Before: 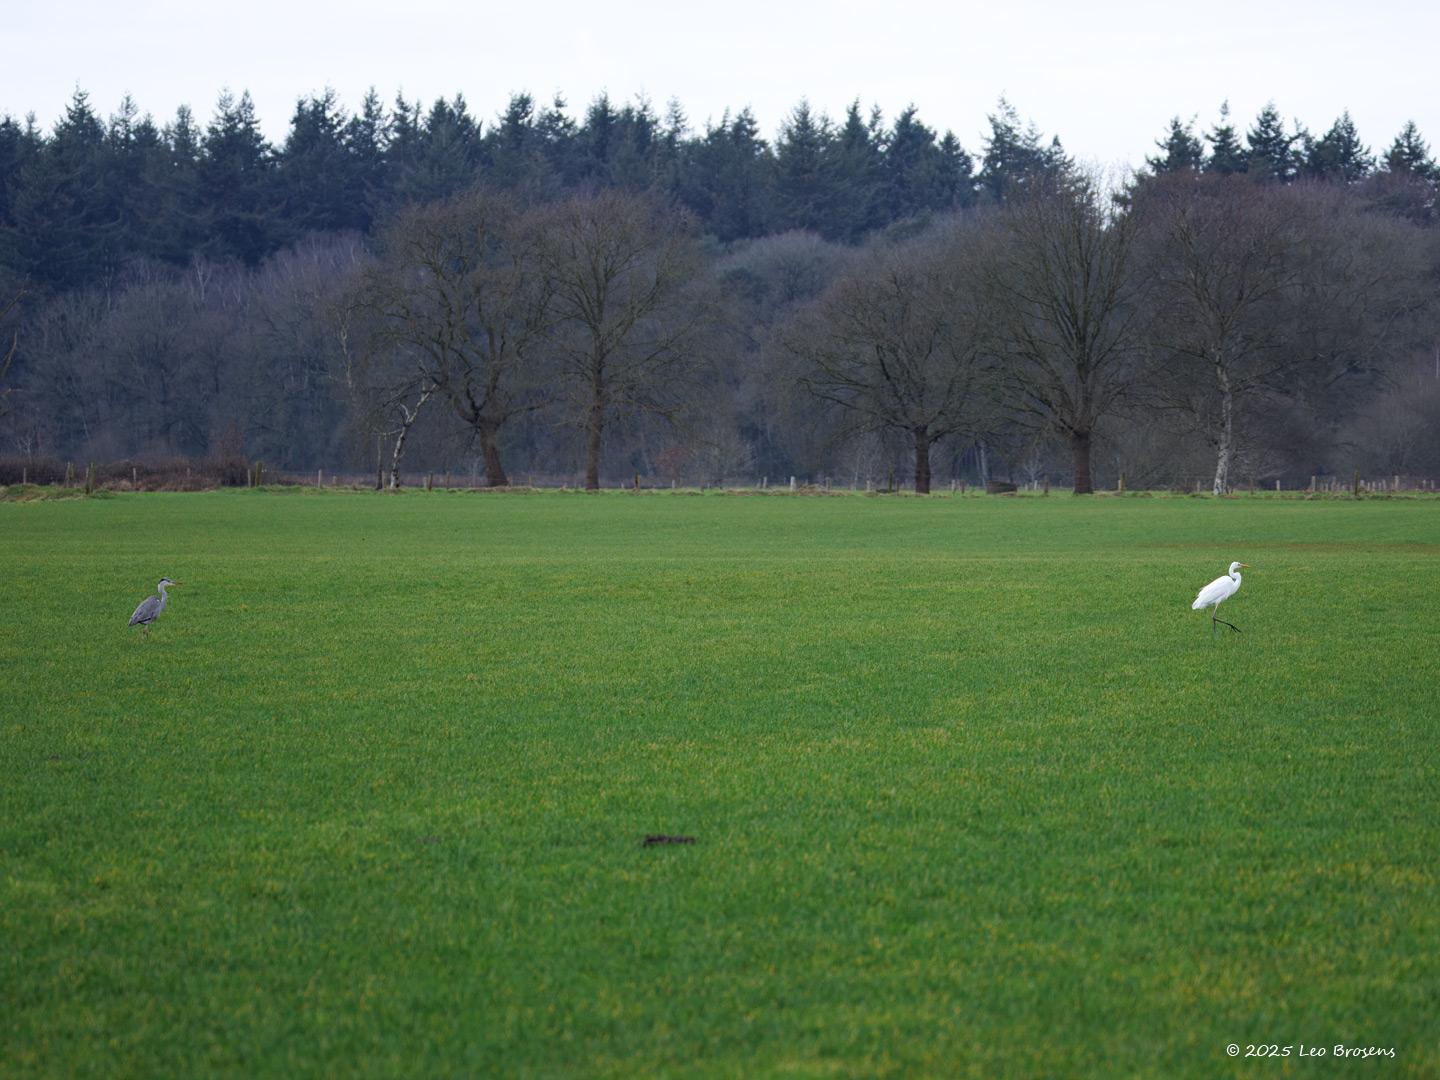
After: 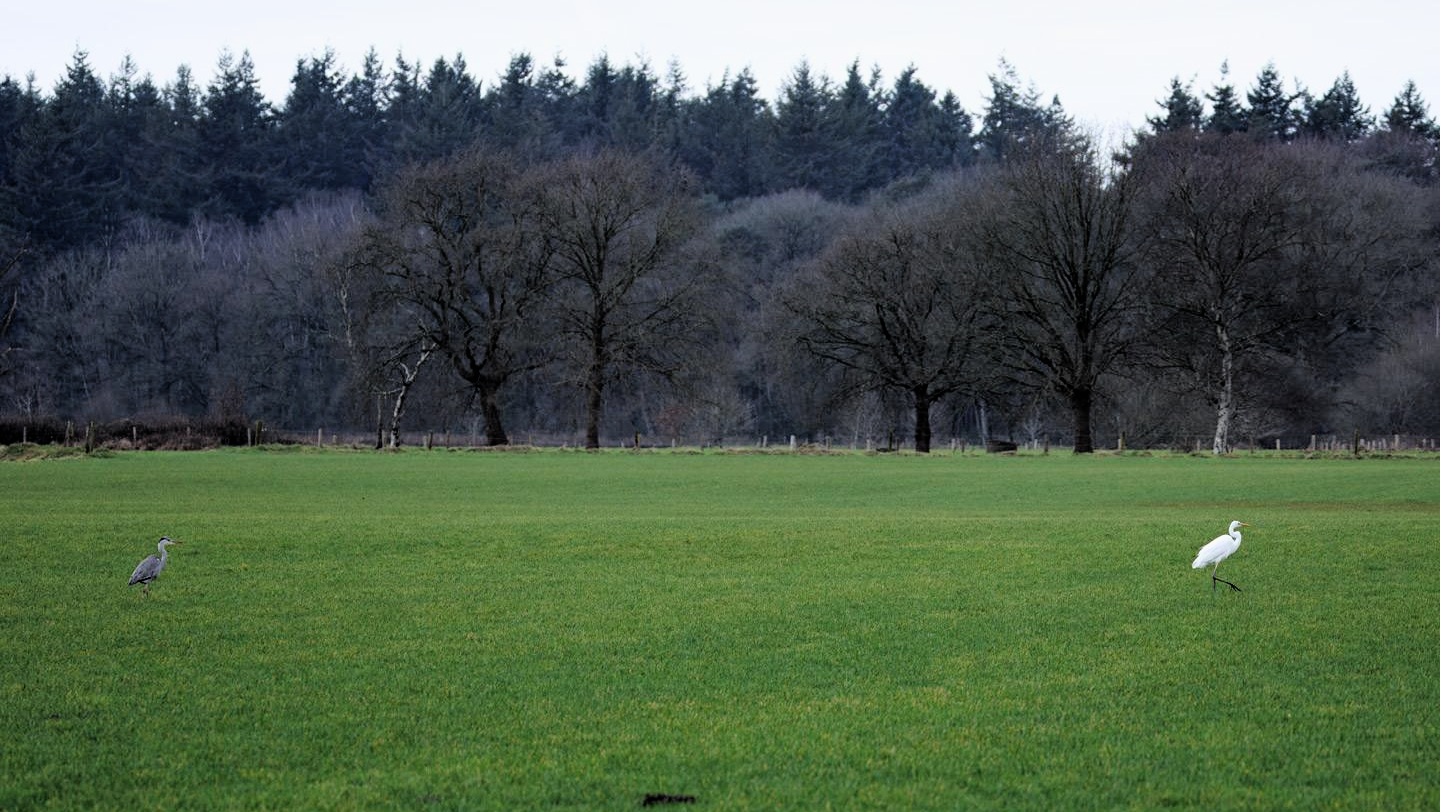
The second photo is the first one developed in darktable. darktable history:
filmic rgb: black relative exposure -3.69 EV, white relative exposure 2.74 EV, dynamic range scaling -5.59%, hardness 3.05, color science v6 (2022), iterations of high-quality reconstruction 0
crop: top 3.884%, bottom 20.871%
shadows and highlights: shadows 34.96, highlights -35.18, soften with gaussian
